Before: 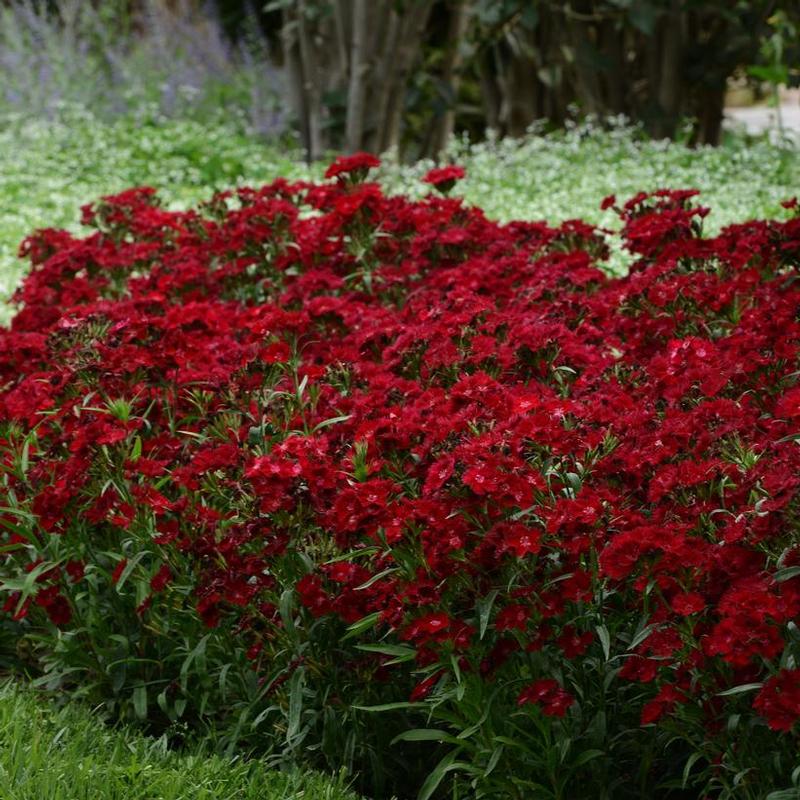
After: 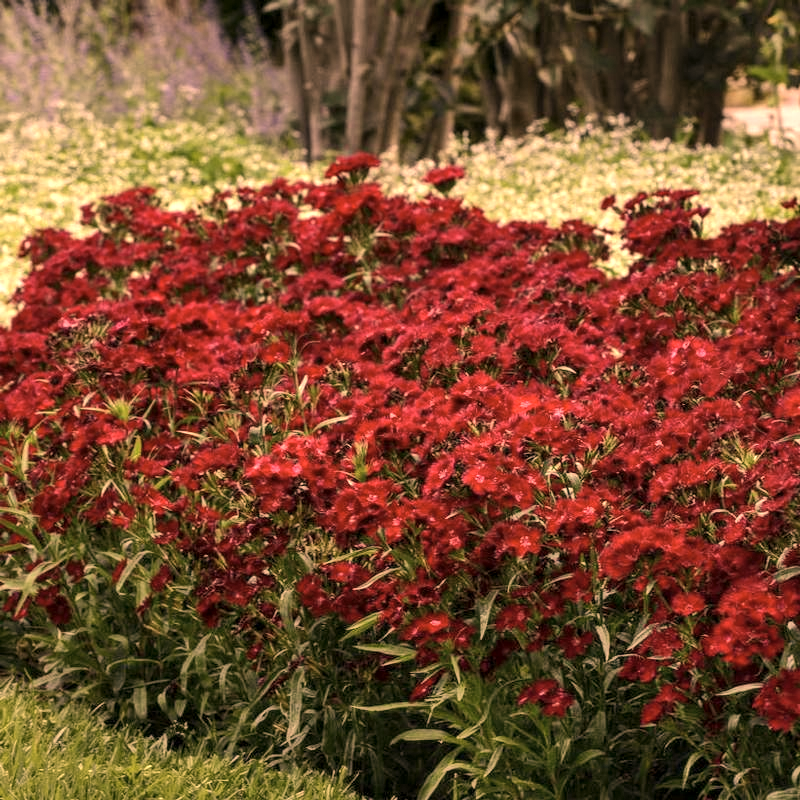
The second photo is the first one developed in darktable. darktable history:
color correction: highlights a* 39.24, highlights b* 39.61, saturation 0.692
local contrast: on, module defaults
exposure: black level correction 0, exposure 0.693 EV, compensate highlight preservation false
shadows and highlights: low approximation 0.01, soften with gaussian
